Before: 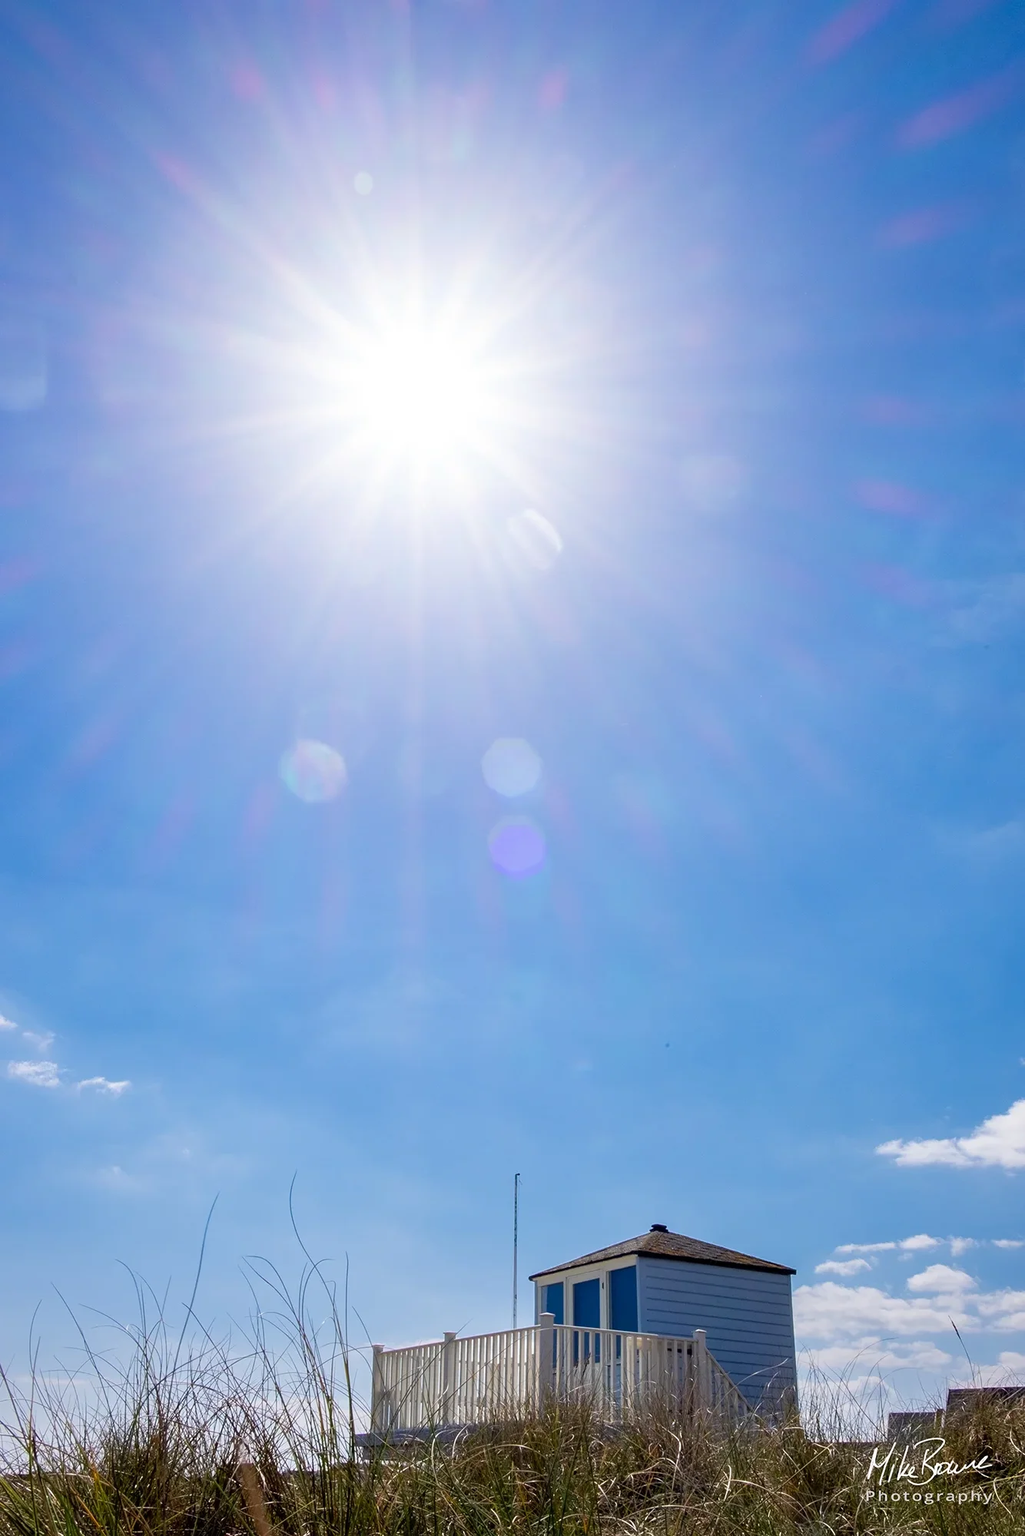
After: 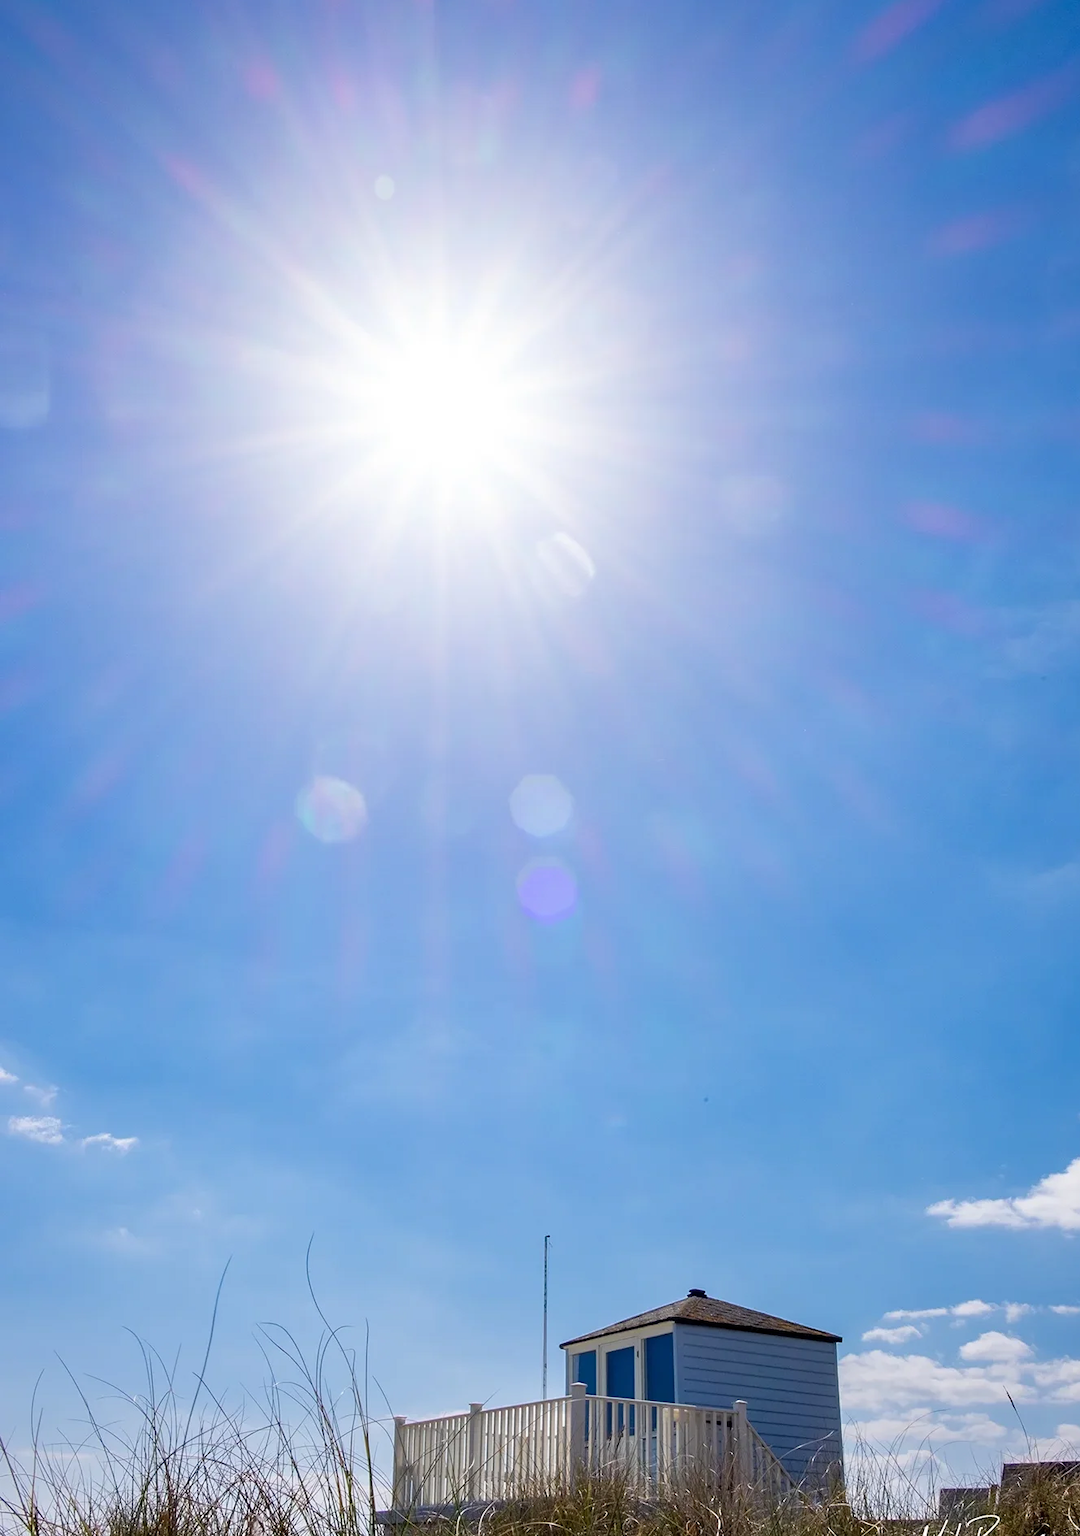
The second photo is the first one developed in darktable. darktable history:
tone equalizer: -8 EV -0.55 EV
crop: top 0.448%, right 0.264%, bottom 5.045%
